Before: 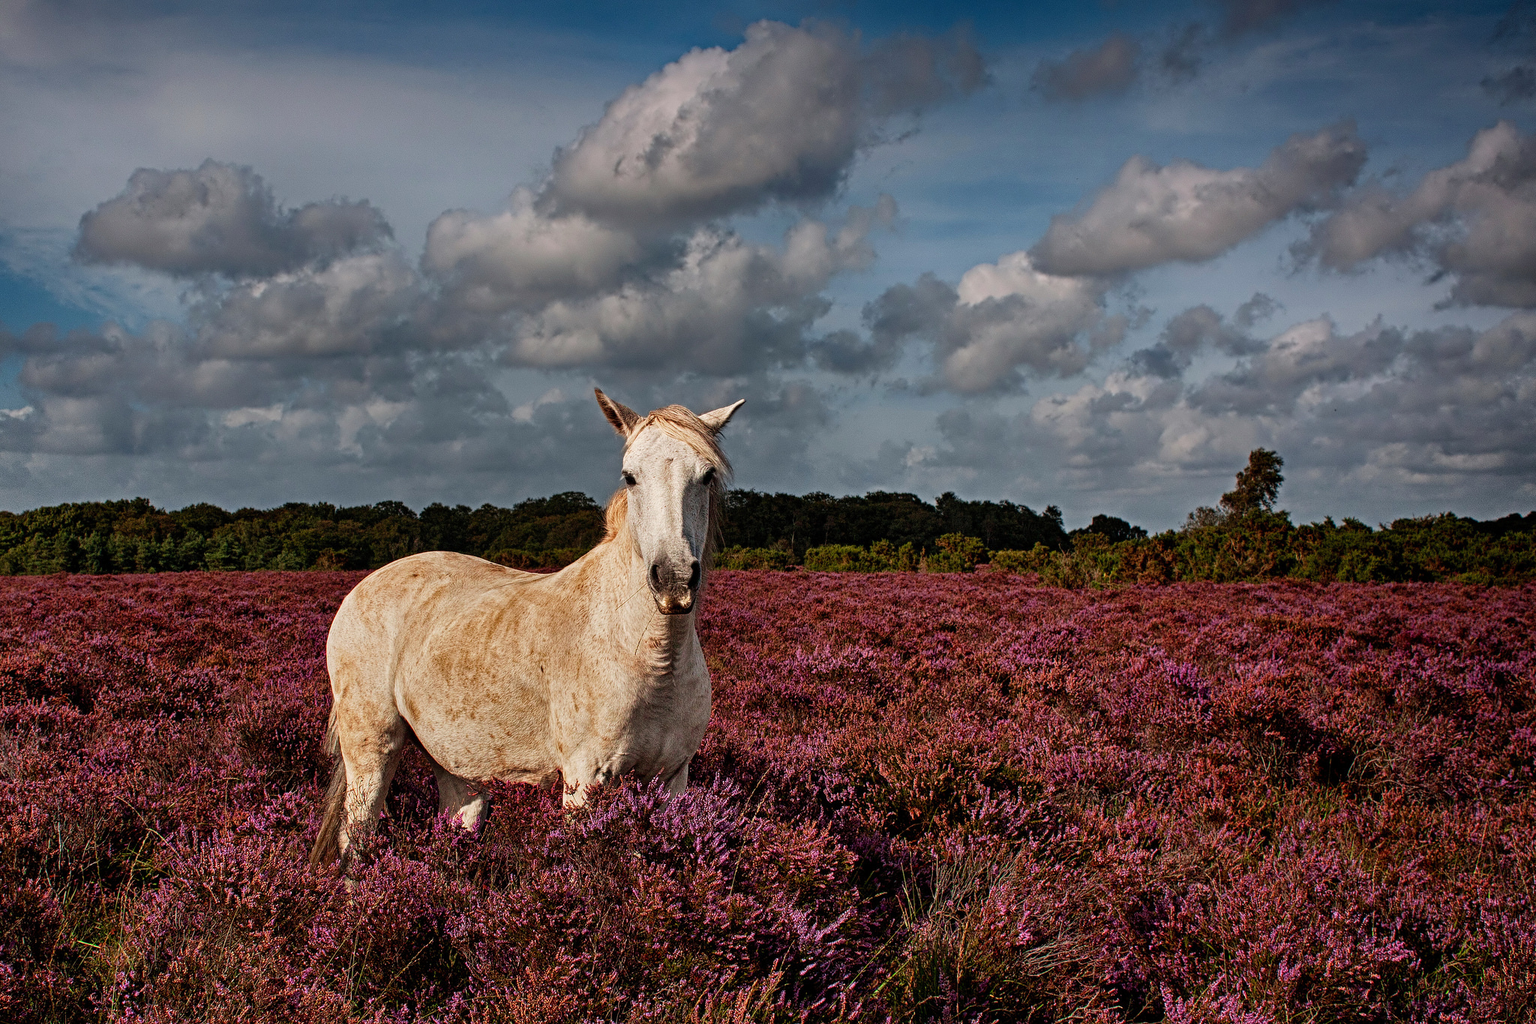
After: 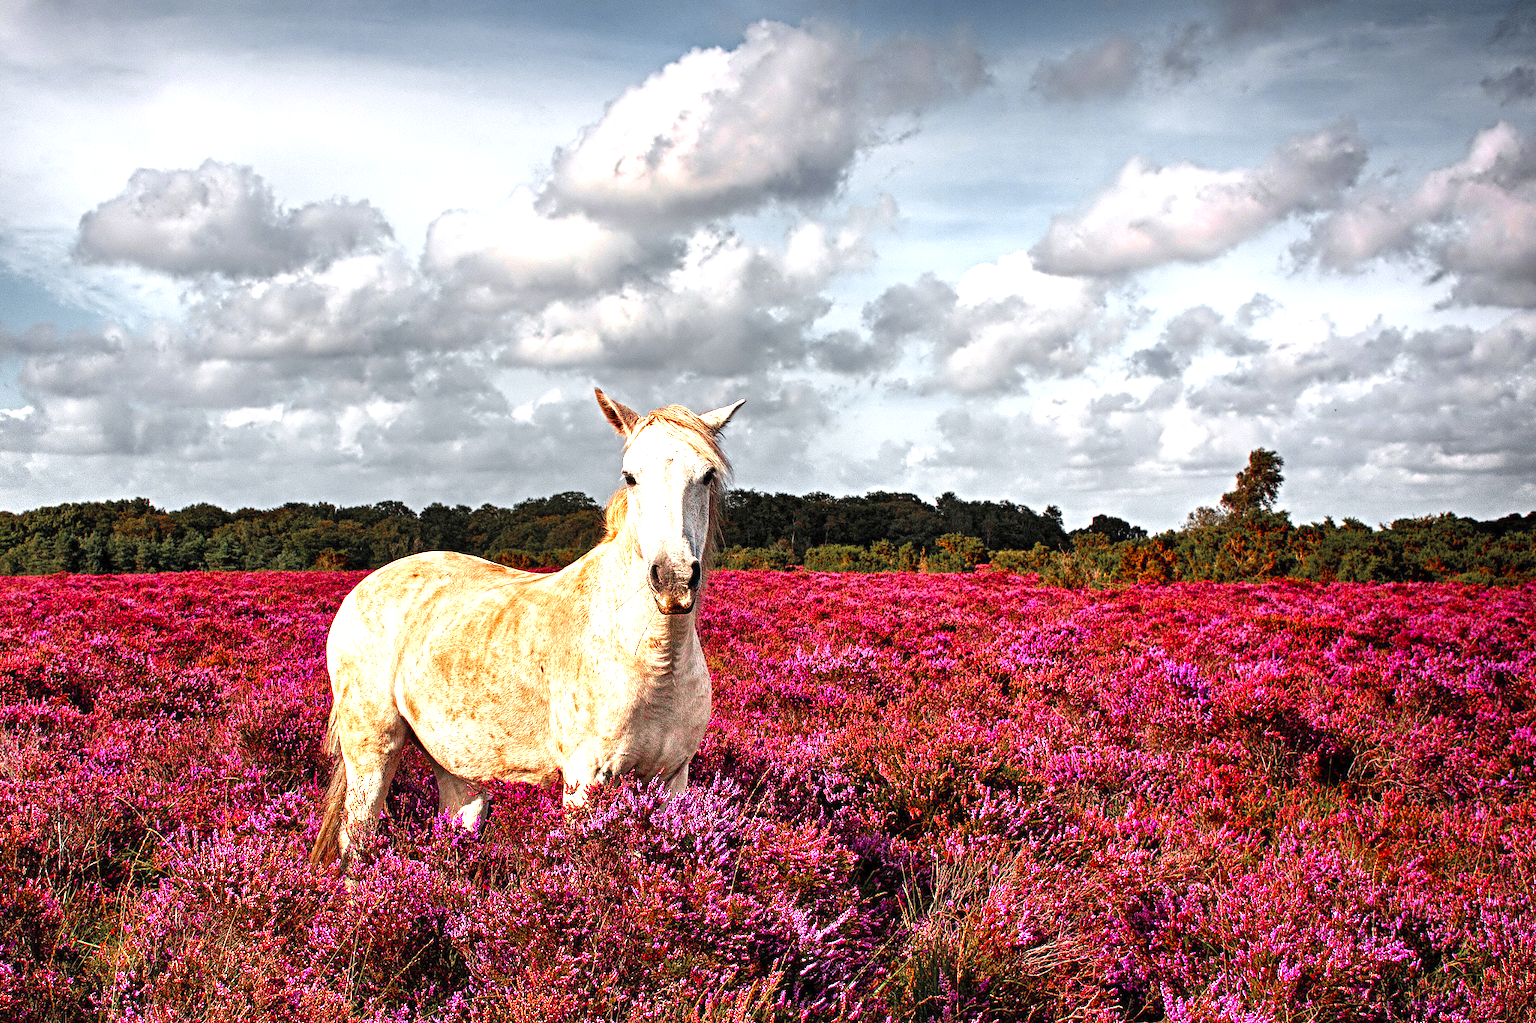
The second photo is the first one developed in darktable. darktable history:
tone equalizer: luminance estimator HSV value / RGB max
exposure: exposure 1.998 EV, compensate highlight preservation false
color zones: curves: ch0 [(0, 0.48) (0.209, 0.398) (0.305, 0.332) (0.429, 0.493) (0.571, 0.5) (0.714, 0.5) (0.857, 0.5) (1, 0.48)]; ch1 [(0, 0.736) (0.143, 0.625) (0.225, 0.371) (0.429, 0.256) (0.571, 0.241) (0.714, 0.213) (0.857, 0.48) (1, 0.736)]; ch2 [(0, 0.448) (0.143, 0.498) (0.286, 0.5) (0.429, 0.5) (0.571, 0.5) (0.714, 0.5) (0.857, 0.5) (1, 0.448)]
